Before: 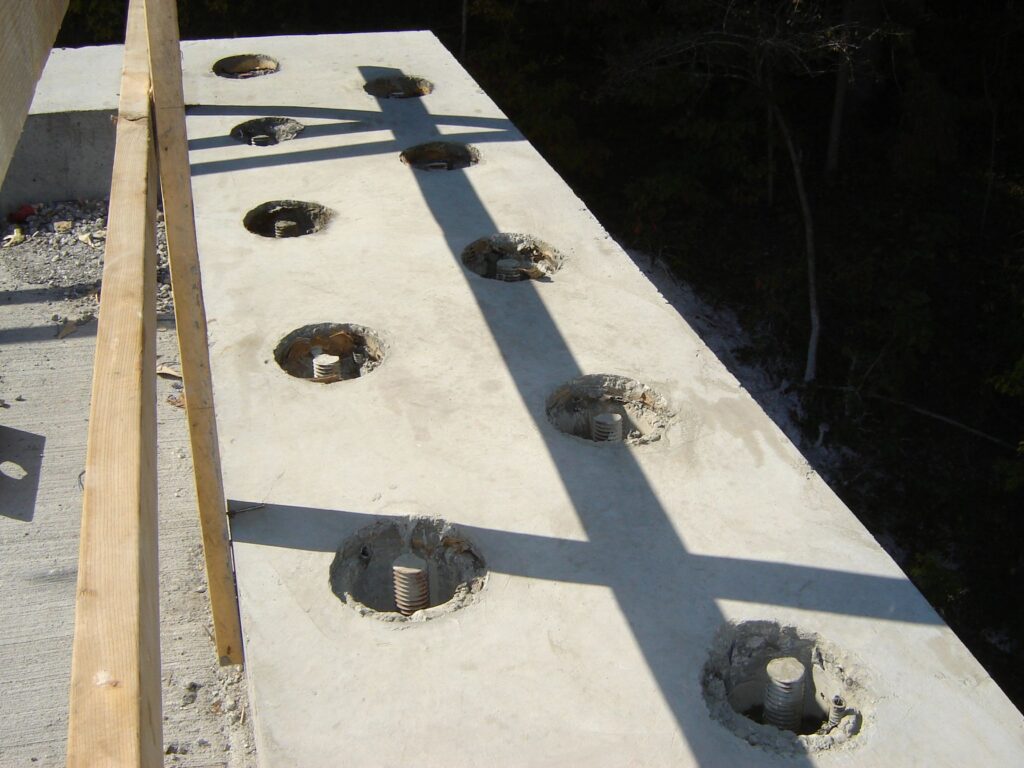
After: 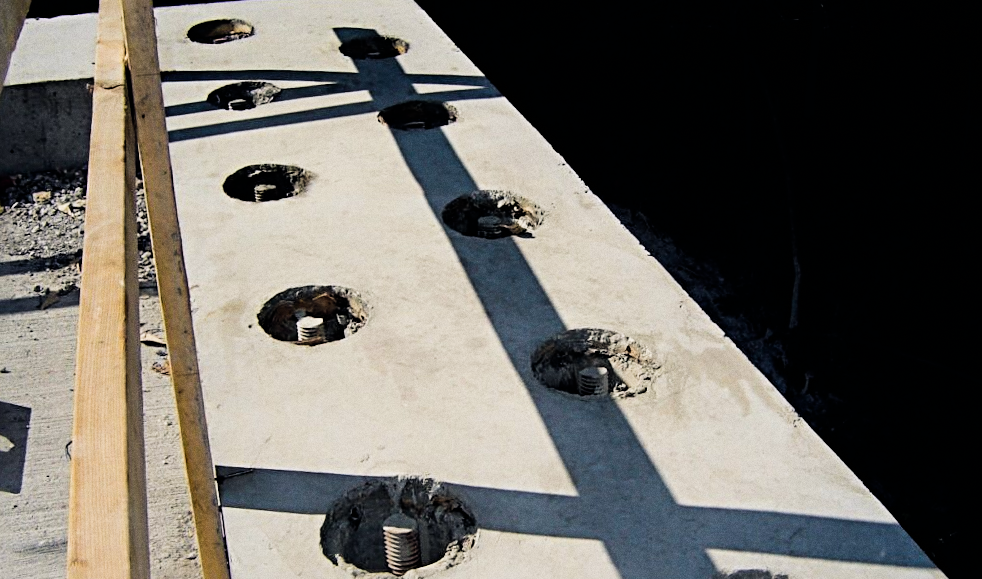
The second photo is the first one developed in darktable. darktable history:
haze removal: compatibility mode true, adaptive false
color balance rgb: shadows lift › hue 87.51°, highlights gain › chroma 0.68%, highlights gain › hue 55.1°, global offset › chroma 0.13%, global offset › hue 253.66°, linear chroma grading › global chroma 0.5%, perceptual saturation grading › global saturation 16.38%
rotate and perspective: rotation -1.77°, lens shift (horizontal) 0.004, automatic cropping off
crop: left 2.737%, top 7.287%, right 3.421%, bottom 20.179%
sharpen: radius 4
filmic rgb: black relative exposure -5 EV, hardness 2.88, contrast 1.4, highlights saturation mix -30%
grain: coarseness 0.09 ISO
